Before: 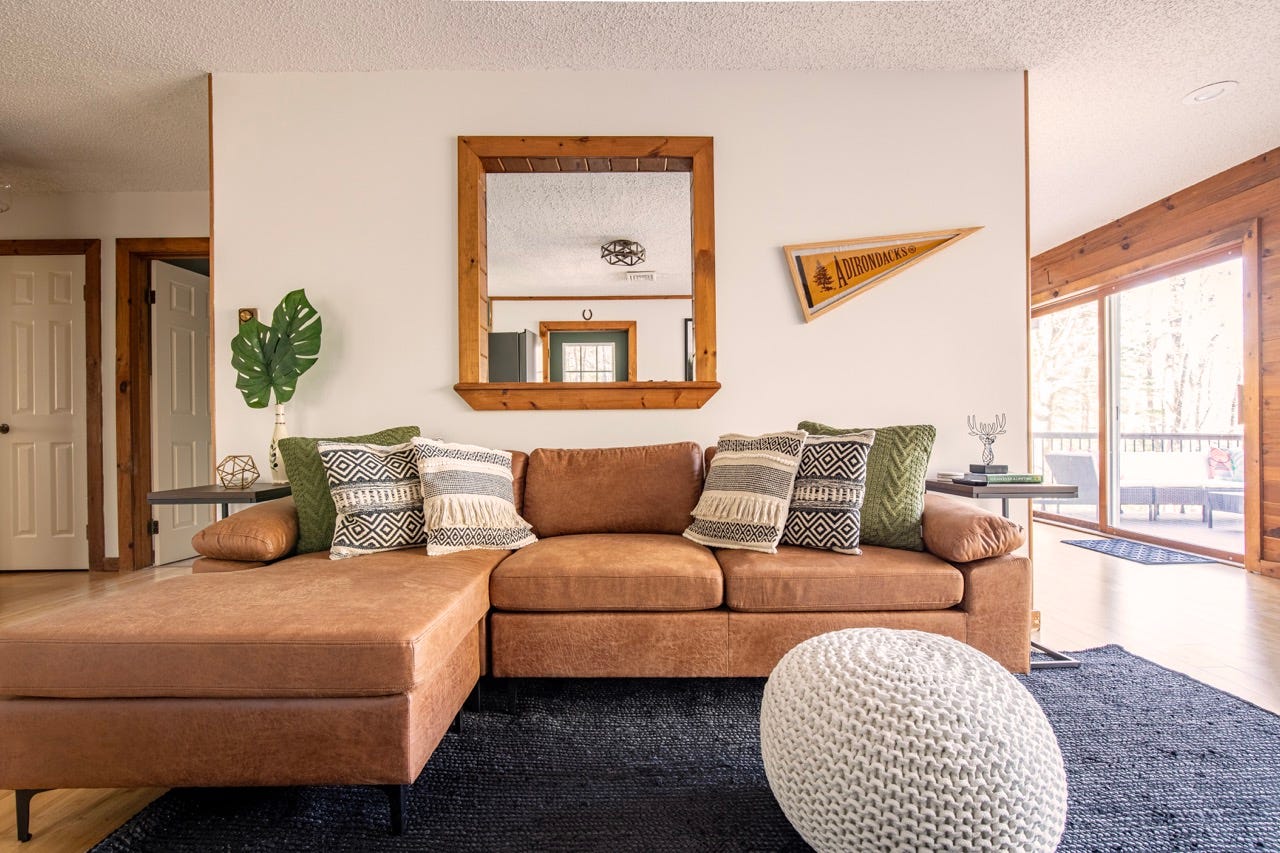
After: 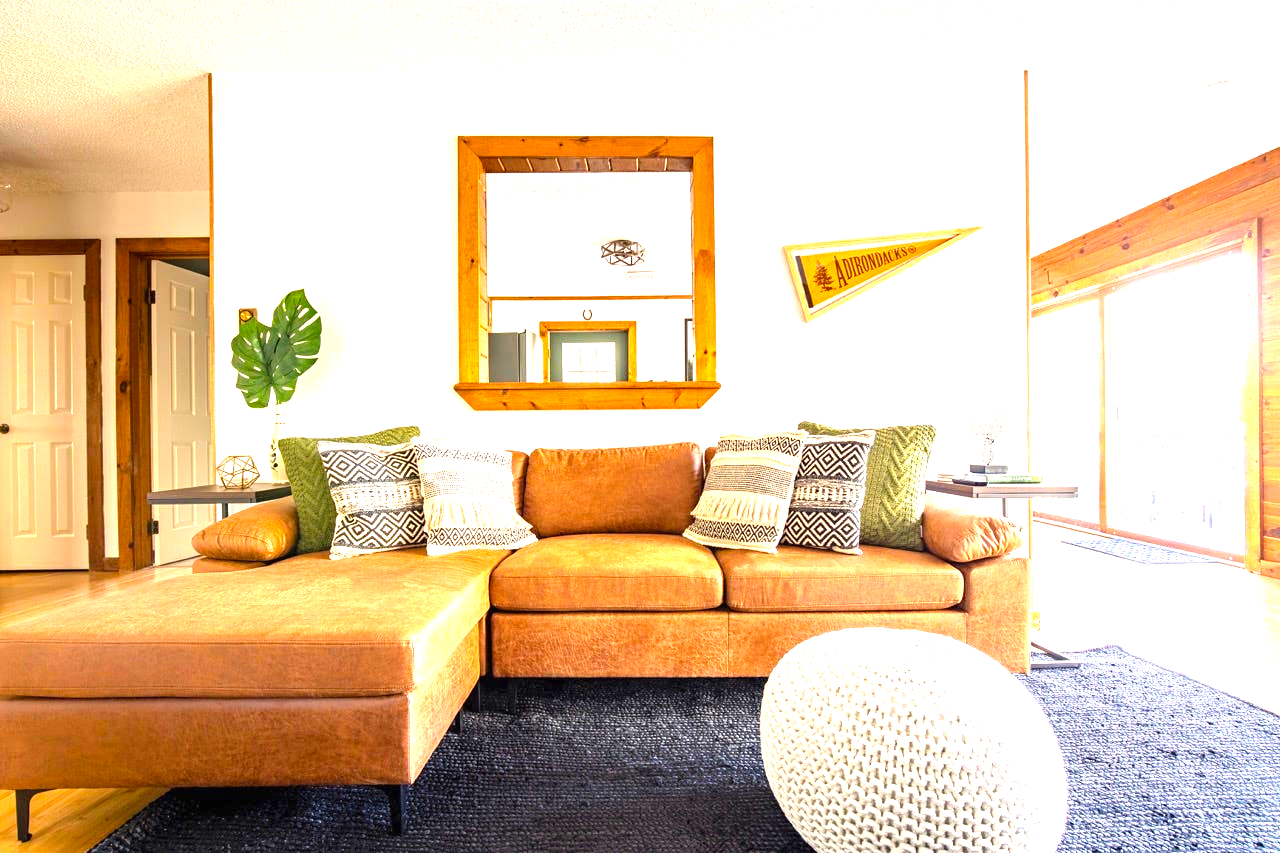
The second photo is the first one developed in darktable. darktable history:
exposure: black level correction 0, exposure 1.461 EV, compensate exposure bias true, compensate highlight preservation false
color balance rgb: highlights gain › luminance 6.144%, highlights gain › chroma 1.285%, highlights gain › hue 91.29°, perceptual saturation grading › global saturation 25.069%, global vibrance 20%
